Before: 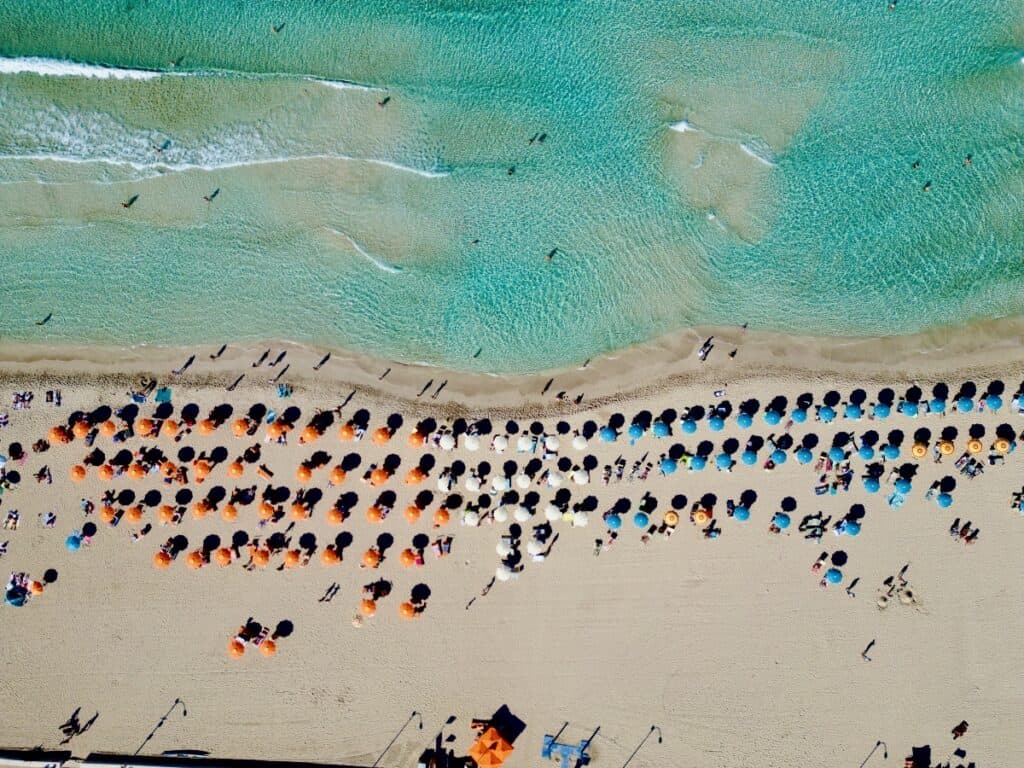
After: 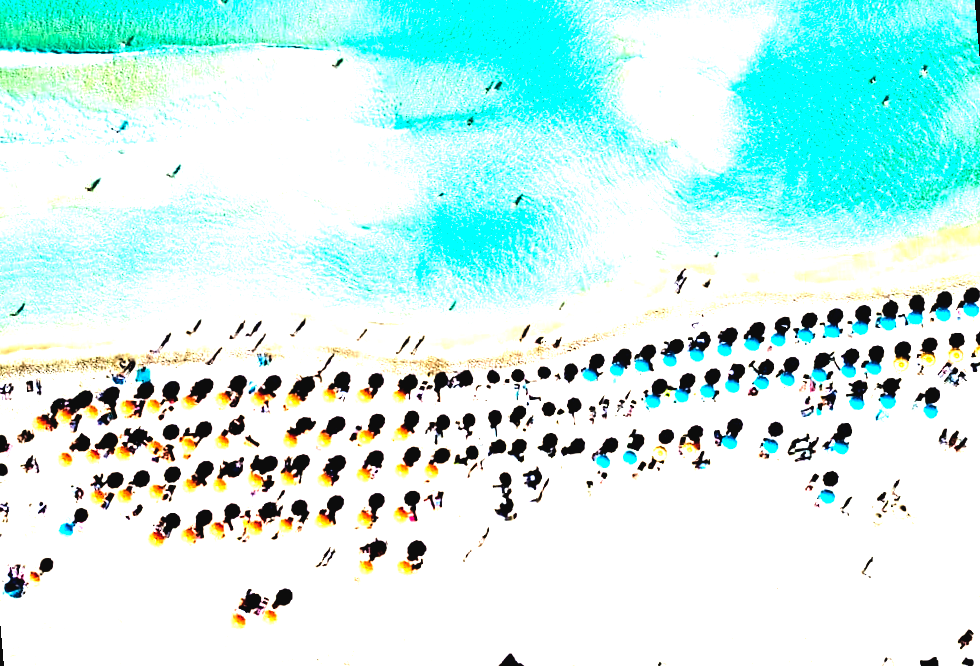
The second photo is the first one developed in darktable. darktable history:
exposure: black level correction 0.011, exposure 1.088 EV, compensate exposure bias true, compensate highlight preservation false
color balance rgb: global offset › luminance 0.71%, perceptual saturation grading › global saturation -11.5%, perceptual brilliance grading › highlights 17.77%, perceptual brilliance grading › mid-tones 31.71%, perceptual brilliance grading › shadows -31.01%, global vibrance 50%
tone equalizer: -8 EV -0.75 EV, -7 EV -0.7 EV, -6 EV -0.6 EV, -5 EV -0.4 EV, -3 EV 0.4 EV, -2 EV 0.6 EV, -1 EV 0.7 EV, +0 EV 0.75 EV, edges refinement/feathering 500, mask exposure compensation -1.57 EV, preserve details no
rotate and perspective: rotation -5°, crop left 0.05, crop right 0.952, crop top 0.11, crop bottom 0.89
